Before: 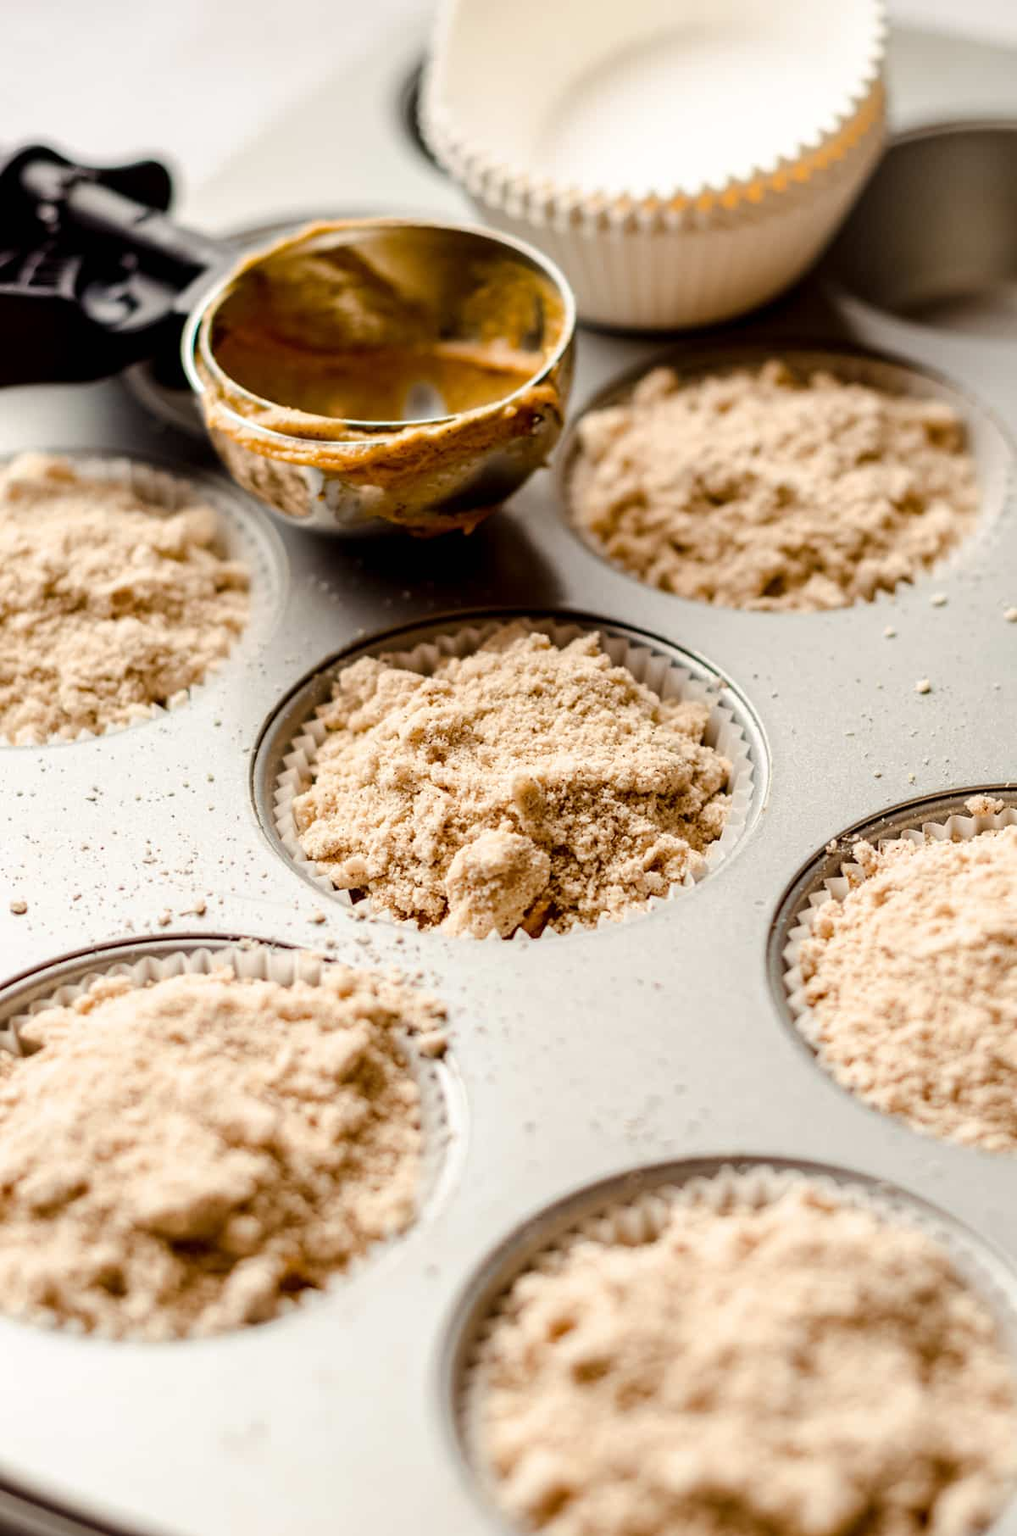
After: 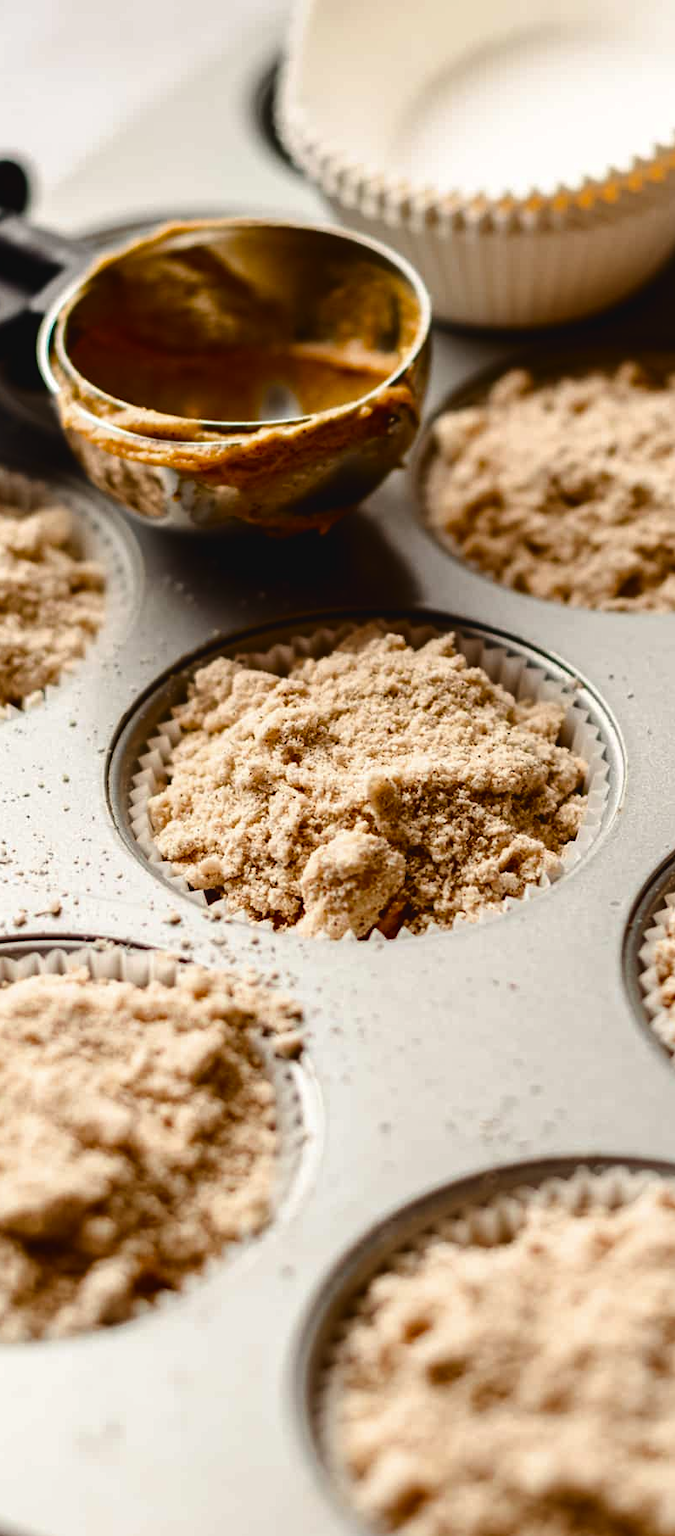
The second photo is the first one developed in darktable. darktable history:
contrast brightness saturation: contrast 0.103, brightness -0.269, saturation 0.145
exposure: black level correction -0.016, compensate highlight preservation false
crop and rotate: left 14.295%, right 19.319%
